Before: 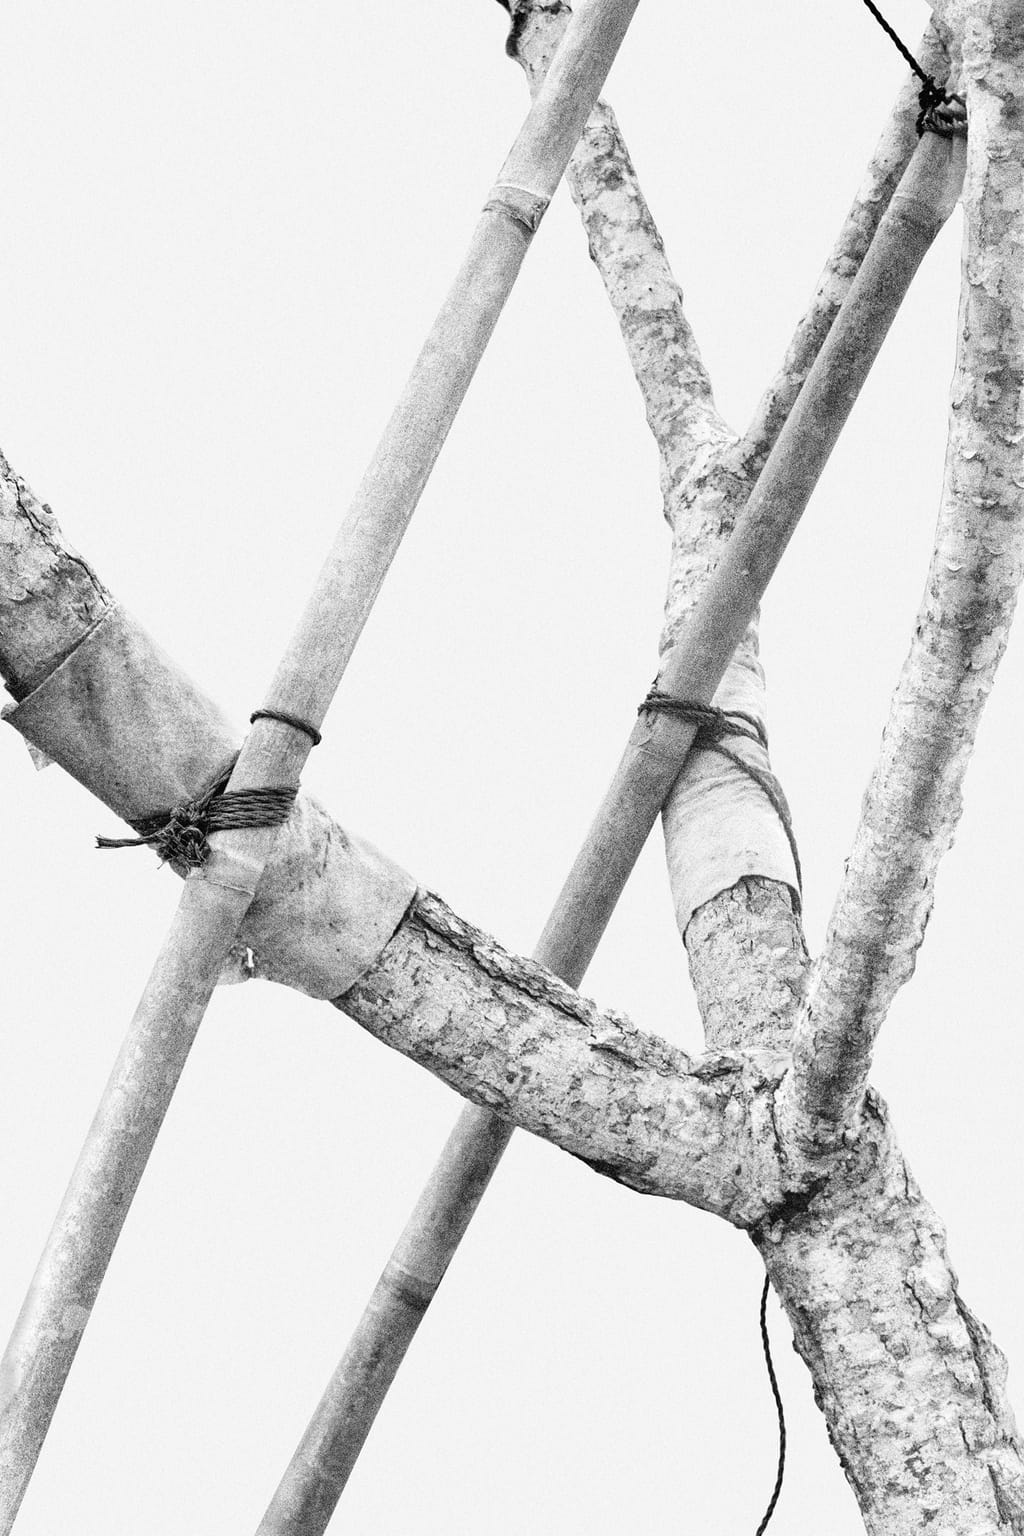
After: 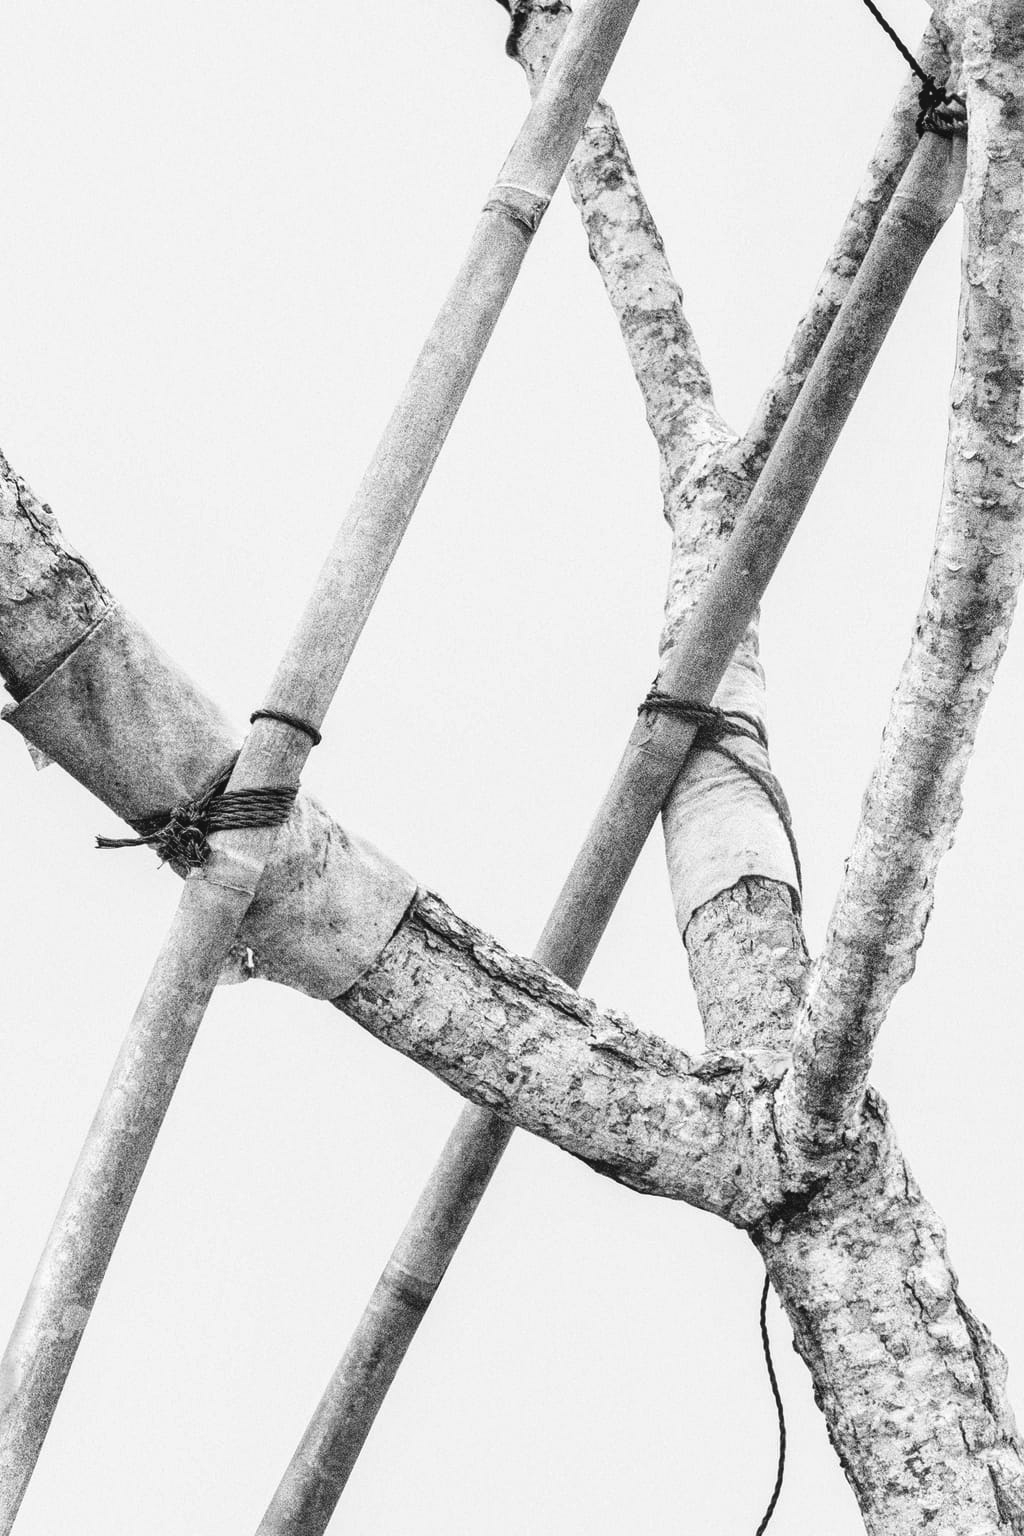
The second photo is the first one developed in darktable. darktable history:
local contrast: detail 110%
contrast brightness saturation: contrast 0.12, brightness -0.12, saturation 0.2
